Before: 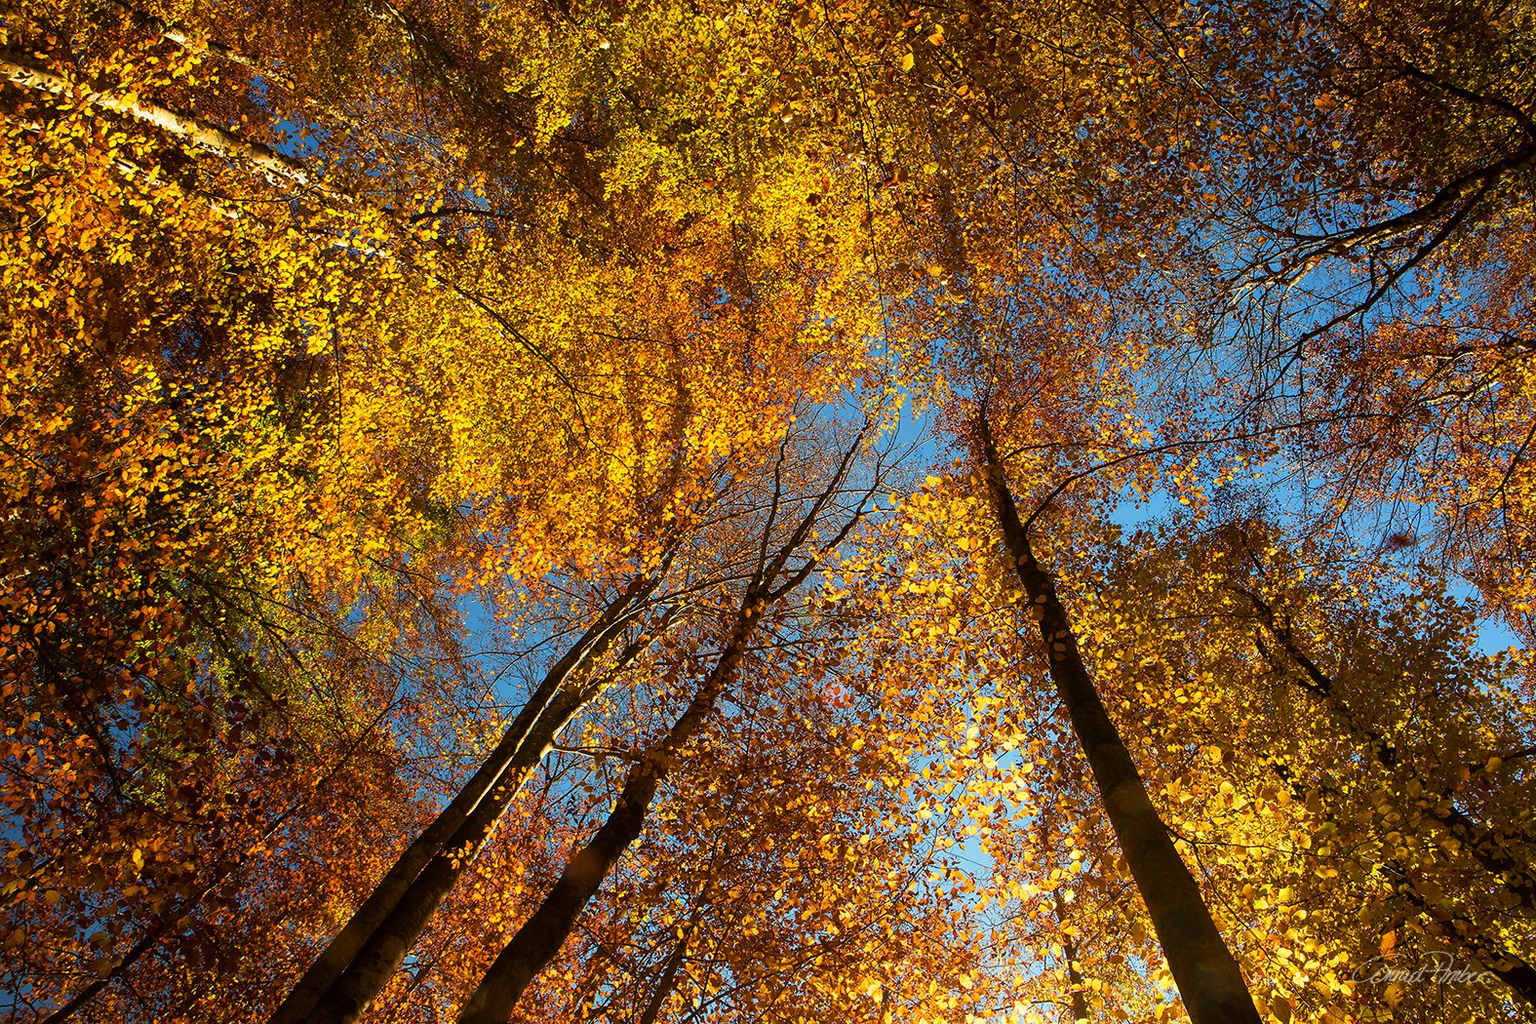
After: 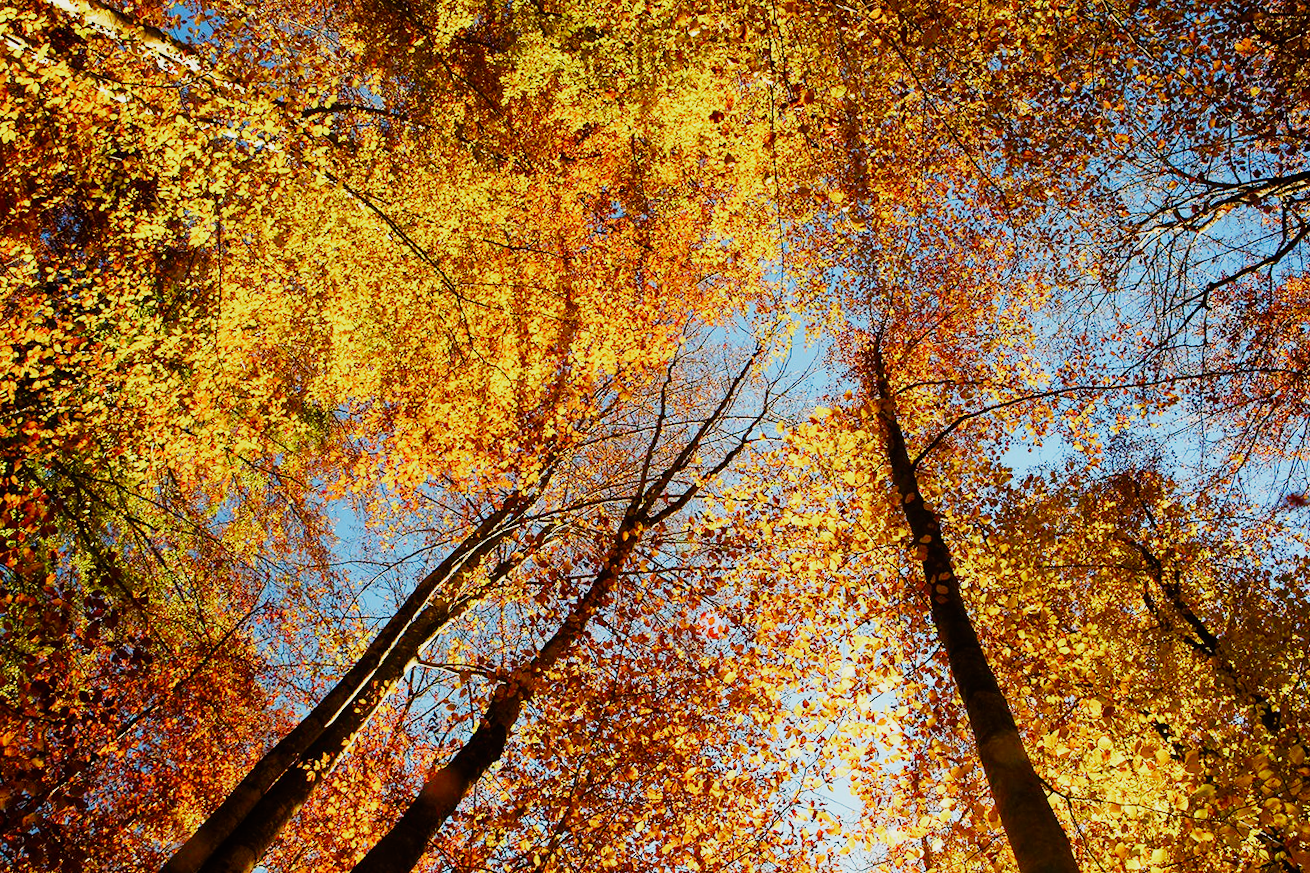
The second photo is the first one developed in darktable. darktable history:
sigmoid: skew -0.2, preserve hue 0%, red attenuation 0.1, red rotation 0.035, green attenuation 0.1, green rotation -0.017, blue attenuation 0.15, blue rotation -0.052, base primaries Rec2020
crop and rotate: angle -3.27°, left 5.211%, top 5.211%, right 4.607%, bottom 4.607%
exposure: black level correction 0, exposure 1 EV, compensate exposure bias true, compensate highlight preservation false
vibrance: vibrance 75%
